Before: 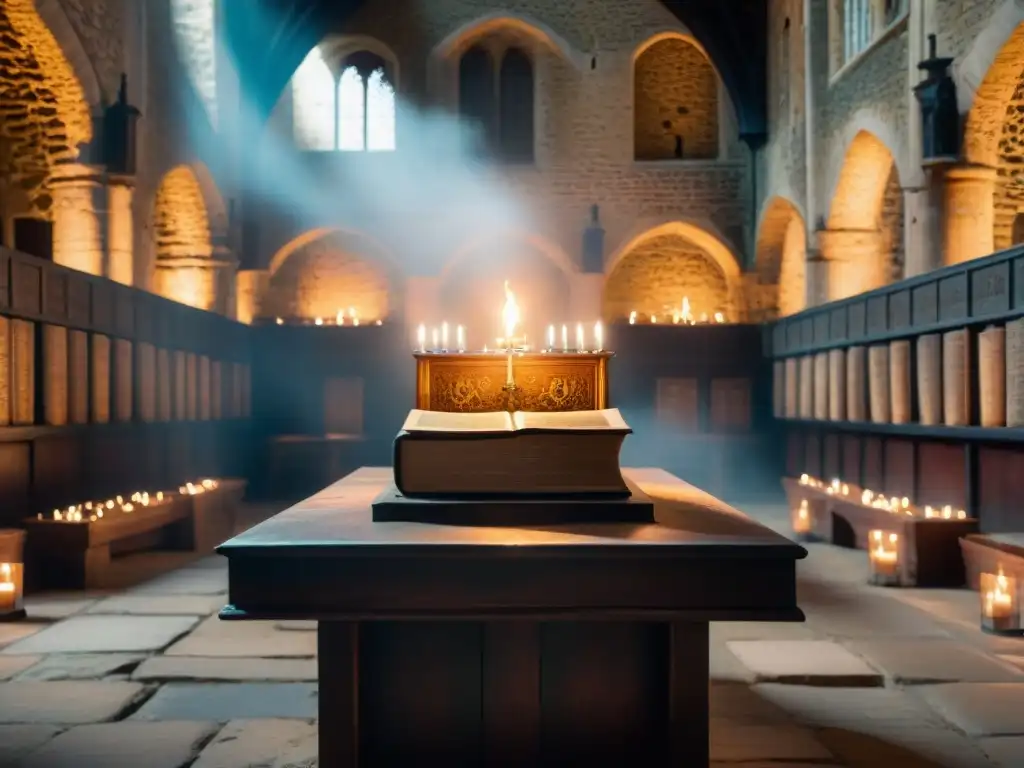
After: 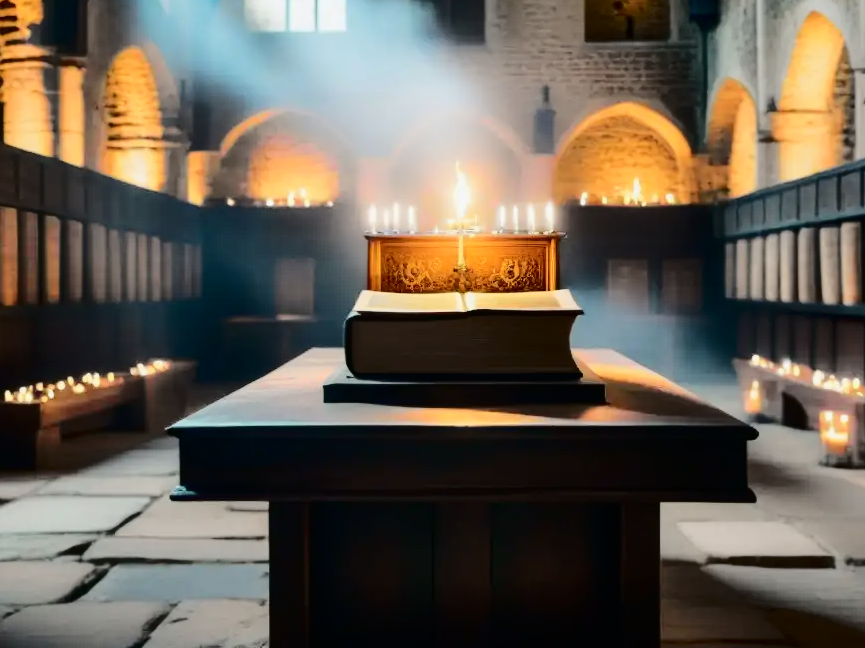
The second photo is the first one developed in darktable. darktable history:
tone curve: curves: ch0 [(0, 0) (0.094, 0.039) (0.243, 0.155) (0.411, 0.482) (0.479, 0.583) (0.654, 0.742) (0.793, 0.851) (0.994, 0.974)]; ch1 [(0, 0) (0.161, 0.092) (0.35, 0.33) (0.392, 0.392) (0.456, 0.456) (0.505, 0.502) (0.537, 0.518) (0.553, 0.53) (0.573, 0.569) (0.718, 0.718) (1, 1)]; ch2 [(0, 0) (0.346, 0.362) (0.411, 0.412) (0.502, 0.502) (0.531, 0.521) (0.576, 0.553) (0.615, 0.621) (1, 1)], color space Lab, independent channels, preserve colors none
crop and rotate: left 4.842%, top 15.51%, right 10.668%
